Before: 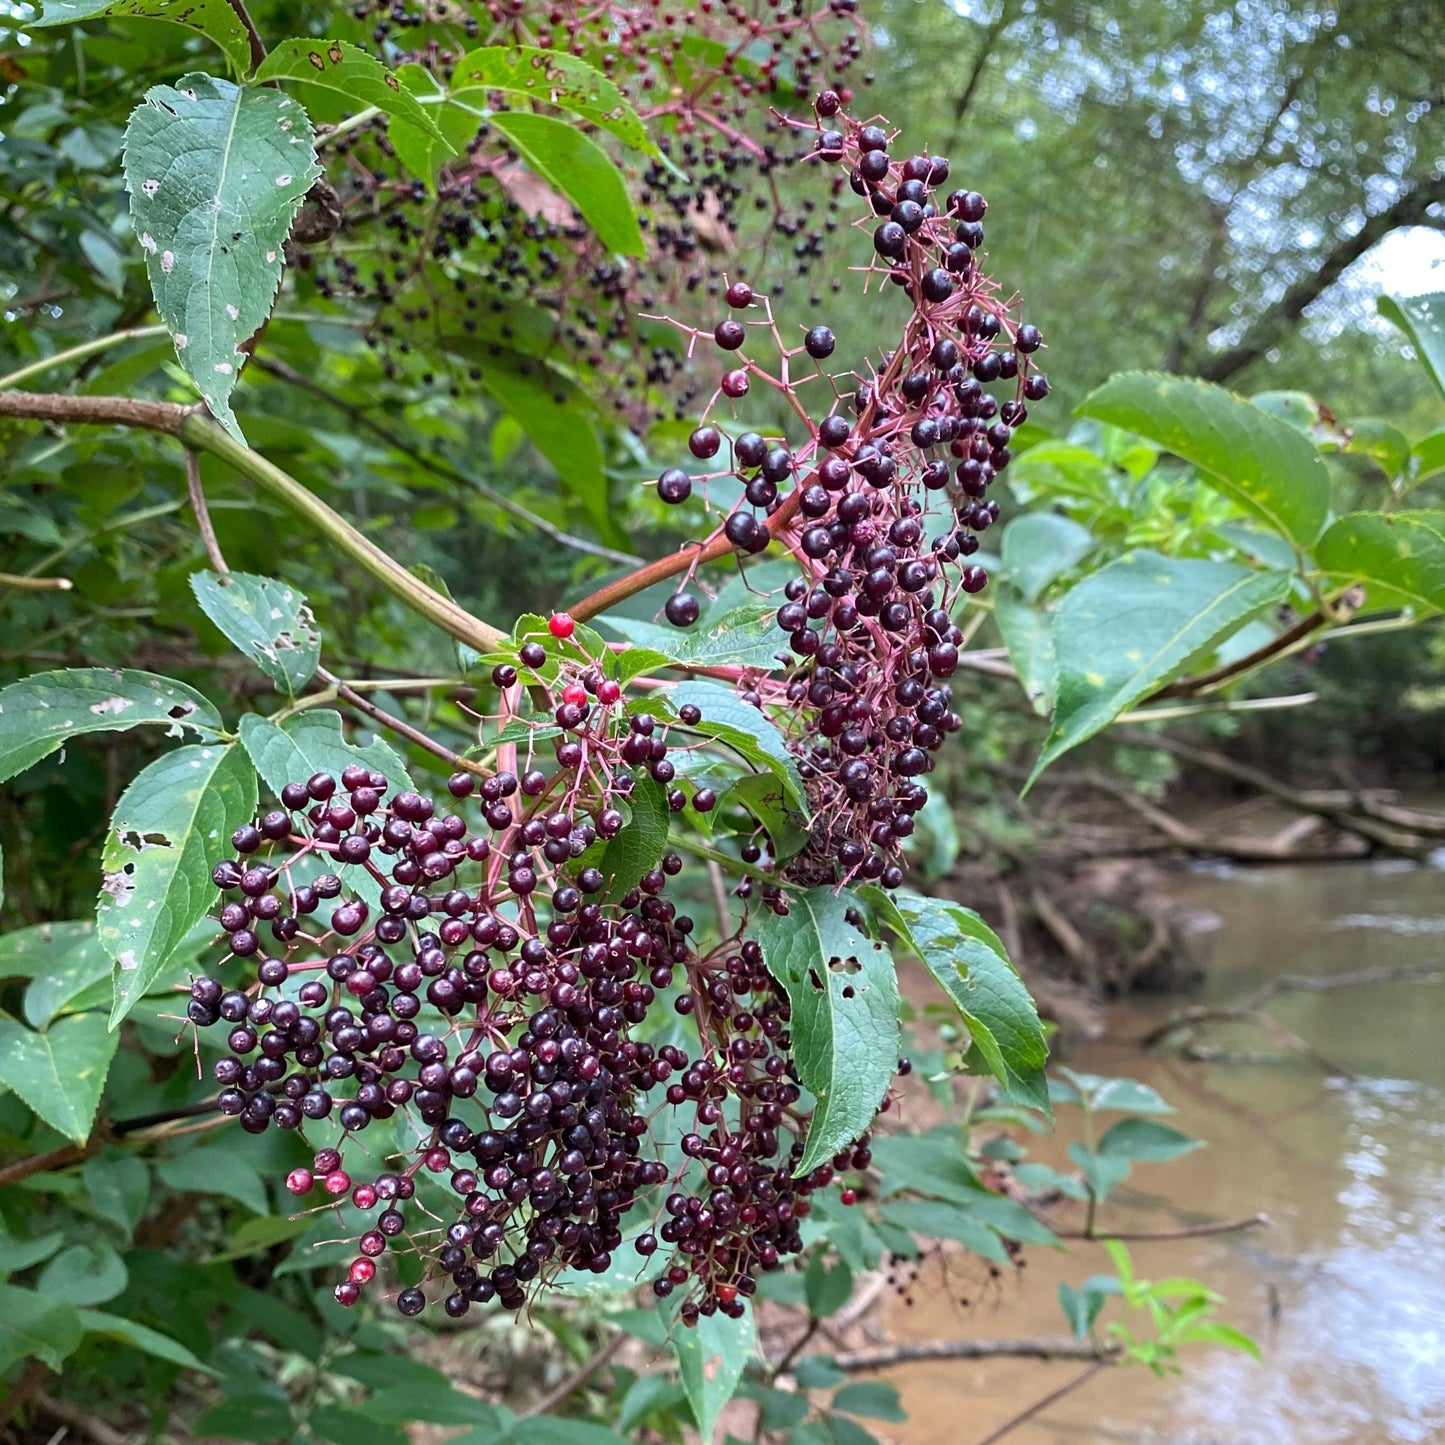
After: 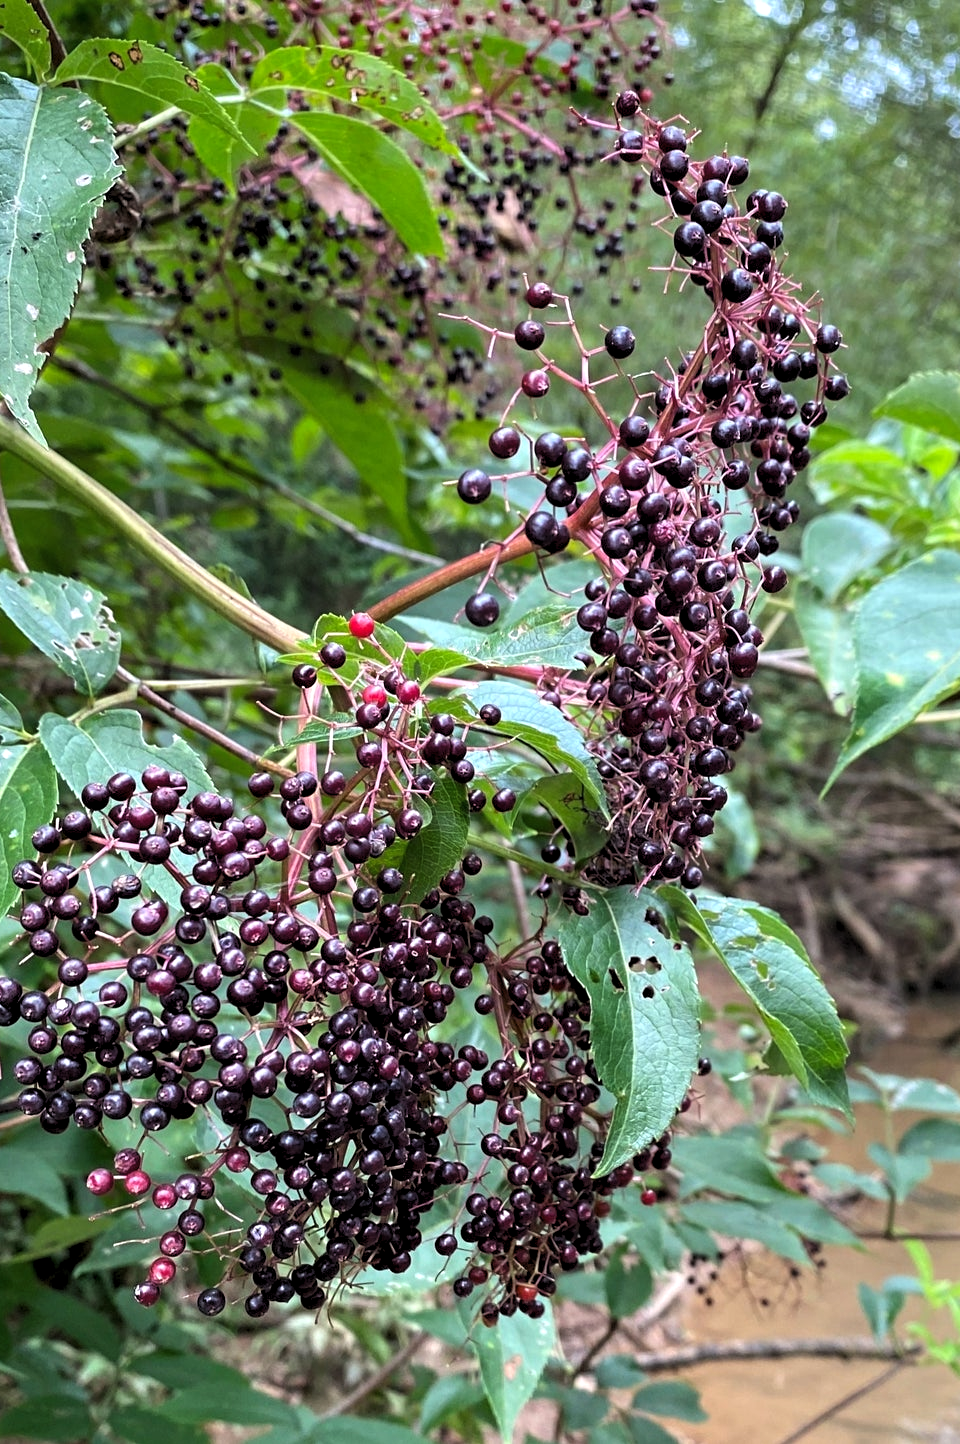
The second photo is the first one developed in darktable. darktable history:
levels: levels [0.062, 0.494, 0.925]
crop and rotate: left 13.873%, right 19.688%
